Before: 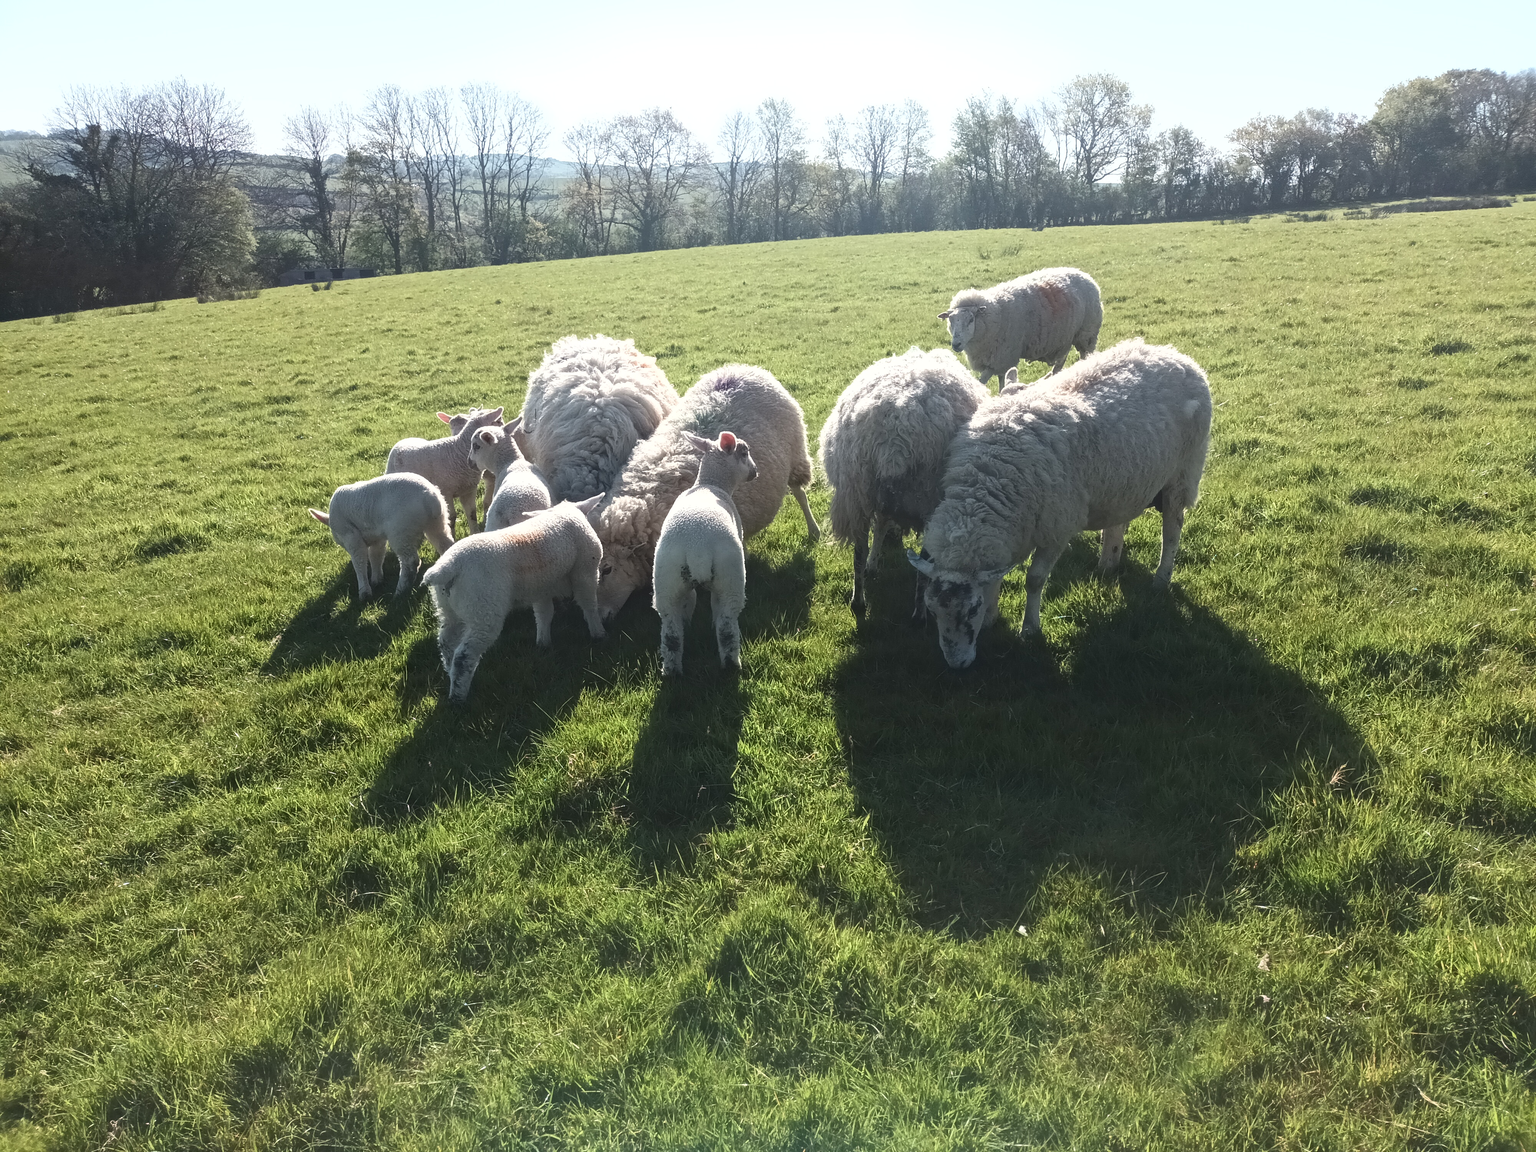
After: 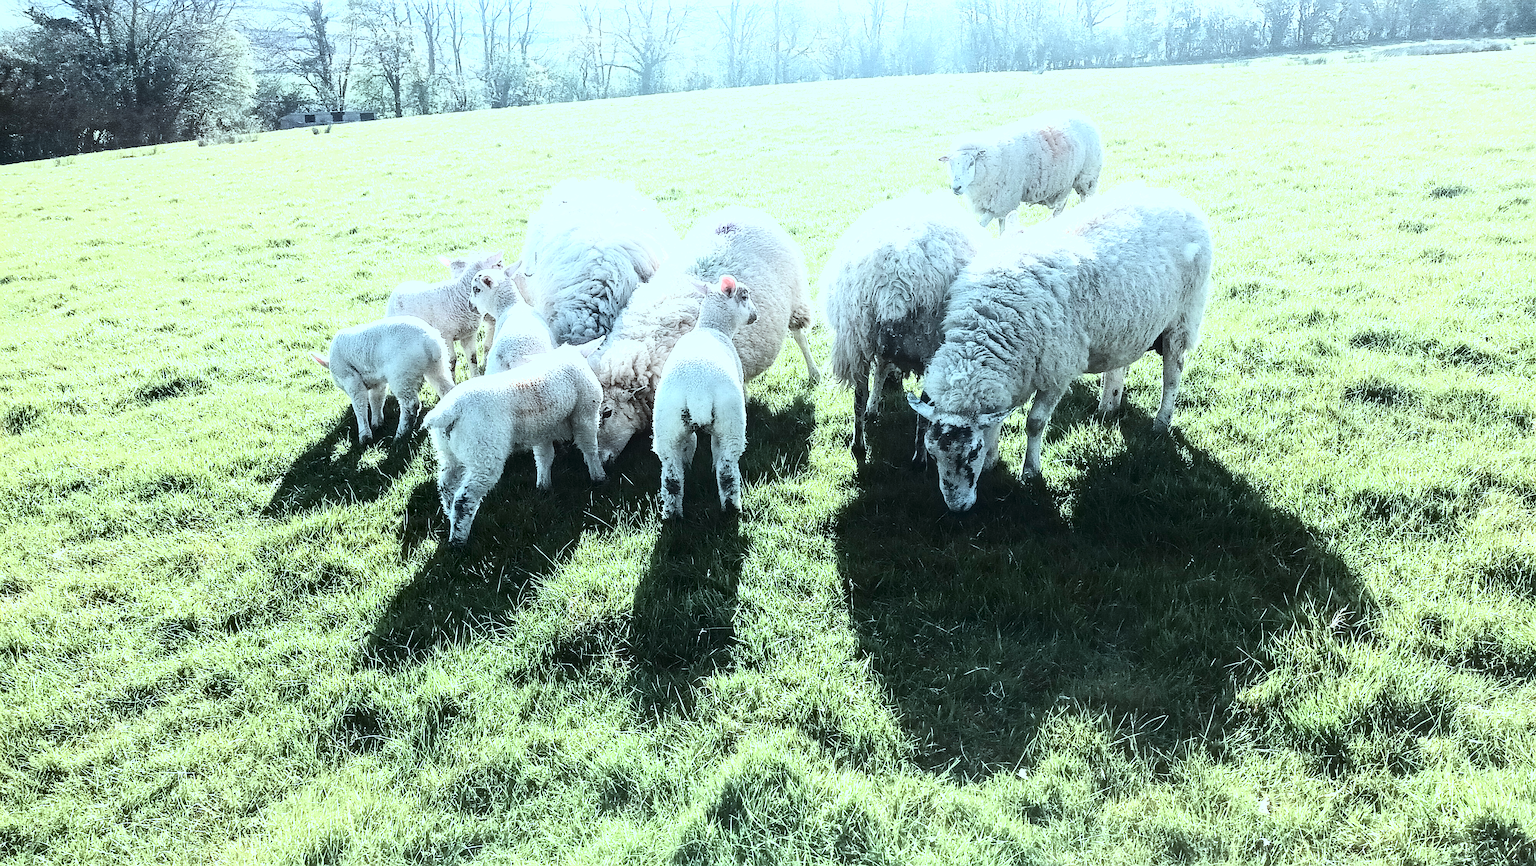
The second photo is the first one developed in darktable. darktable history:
local contrast: highlights 89%, shadows 81%
color correction: highlights a* -10.27, highlights b* -10.41
sharpen: on, module defaults
crop: top 13.664%, bottom 11.133%
exposure: black level correction 0.001, exposure 1.712 EV, compensate highlight preservation false
filmic rgb: middle gray luminance 9.19%, black relative exposure -10.68 EV, white relative exposure 3.44 EV, target black luminance 0%, hardness 5.94, latitude 59.49%, contrast 1.087, highlights saturation mix 6.14%, shadows ↔ highlights balance 29.2%
contrast brightness saturation: contrast 0.49, saturation -0.099
